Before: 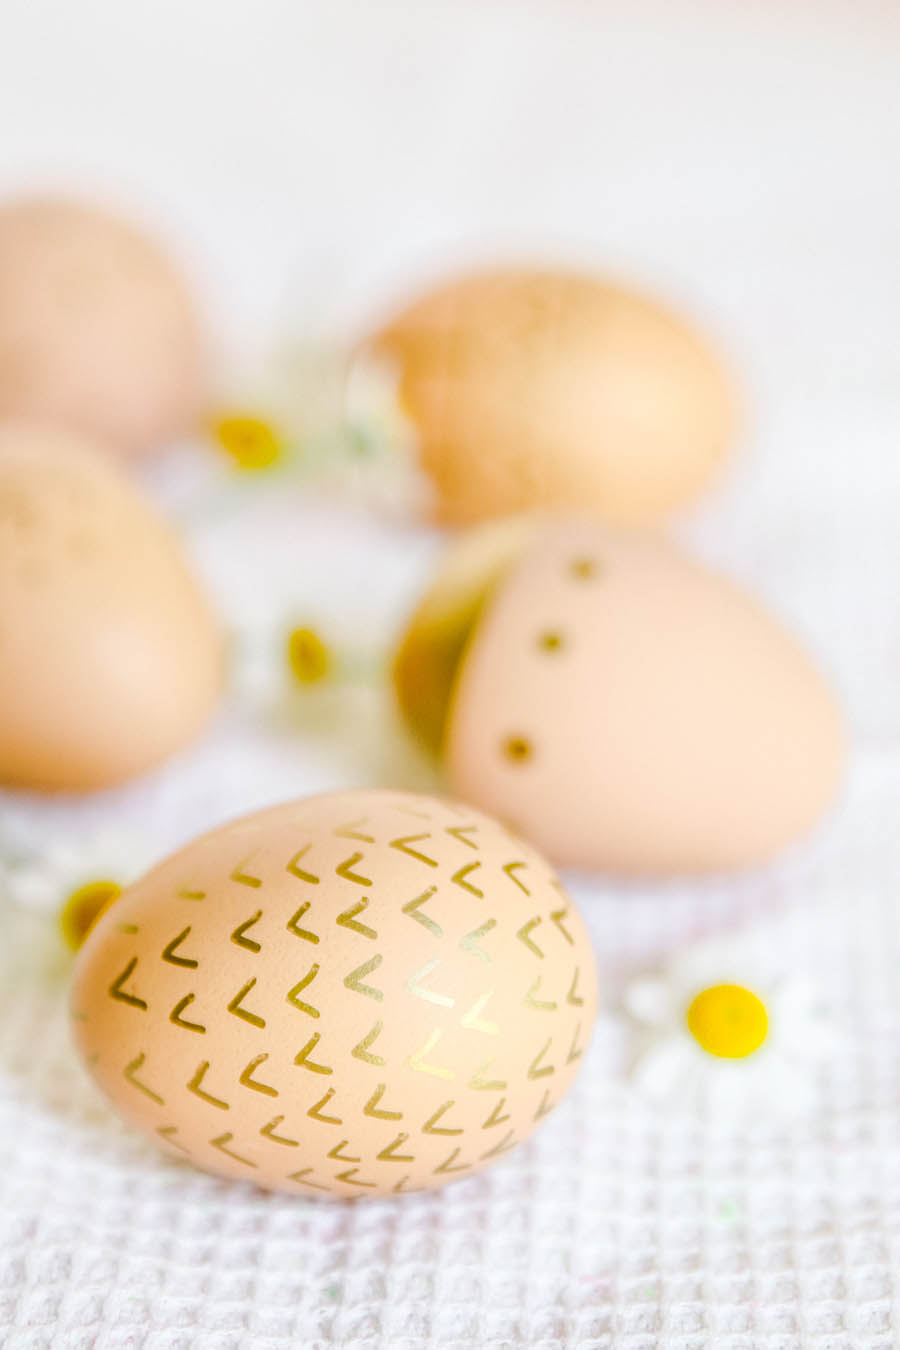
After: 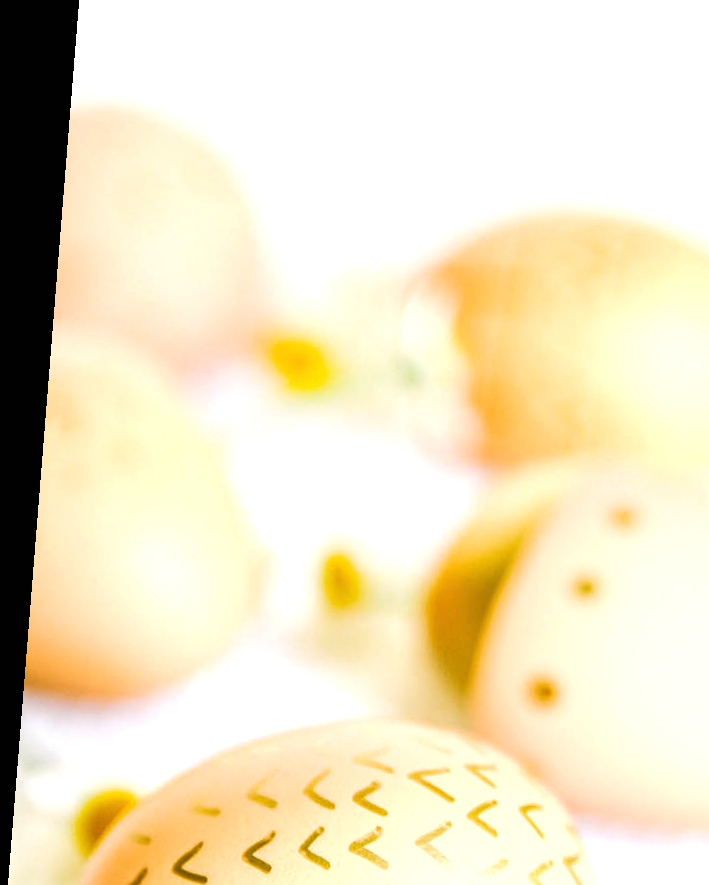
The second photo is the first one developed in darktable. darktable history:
exposure: black level correction 0, exposure 0.592 EV, compensate highlight preservation false
crop and rotate: angle -4.61°, left 2.078%, top 6.907%, right 27.387%, bottom 30.665%
